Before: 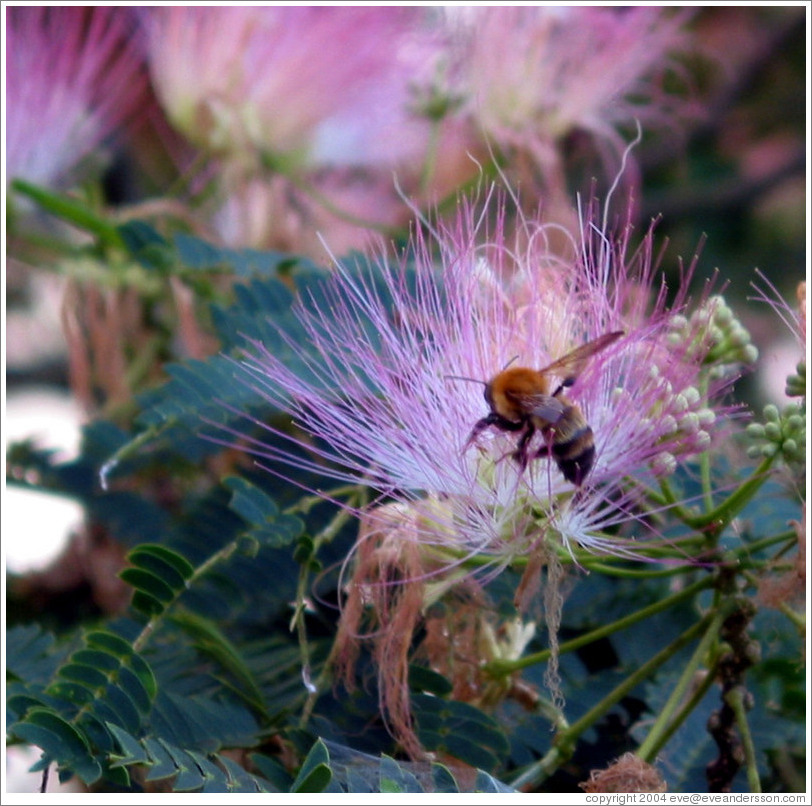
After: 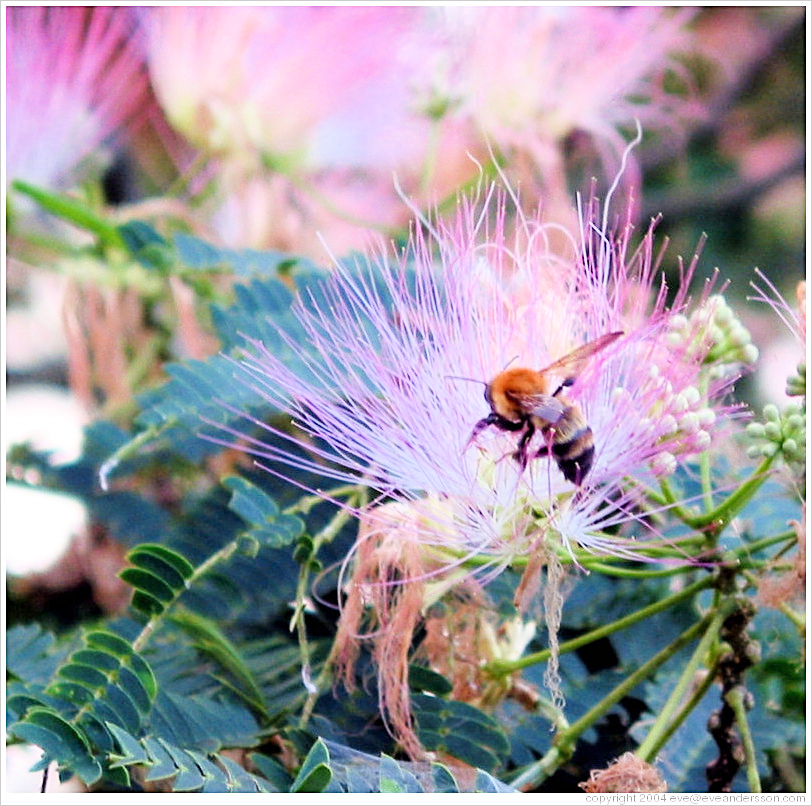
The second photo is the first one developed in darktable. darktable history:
exposure: black level correction 0, exposure 1.964 EV, compensate highlight preservation false
sharpen: amount 0.492
filmic rgb: black relative exposure -7.65 EV, white relative exposure 4.56 EV, hardness 3.61, contrast 1.05
